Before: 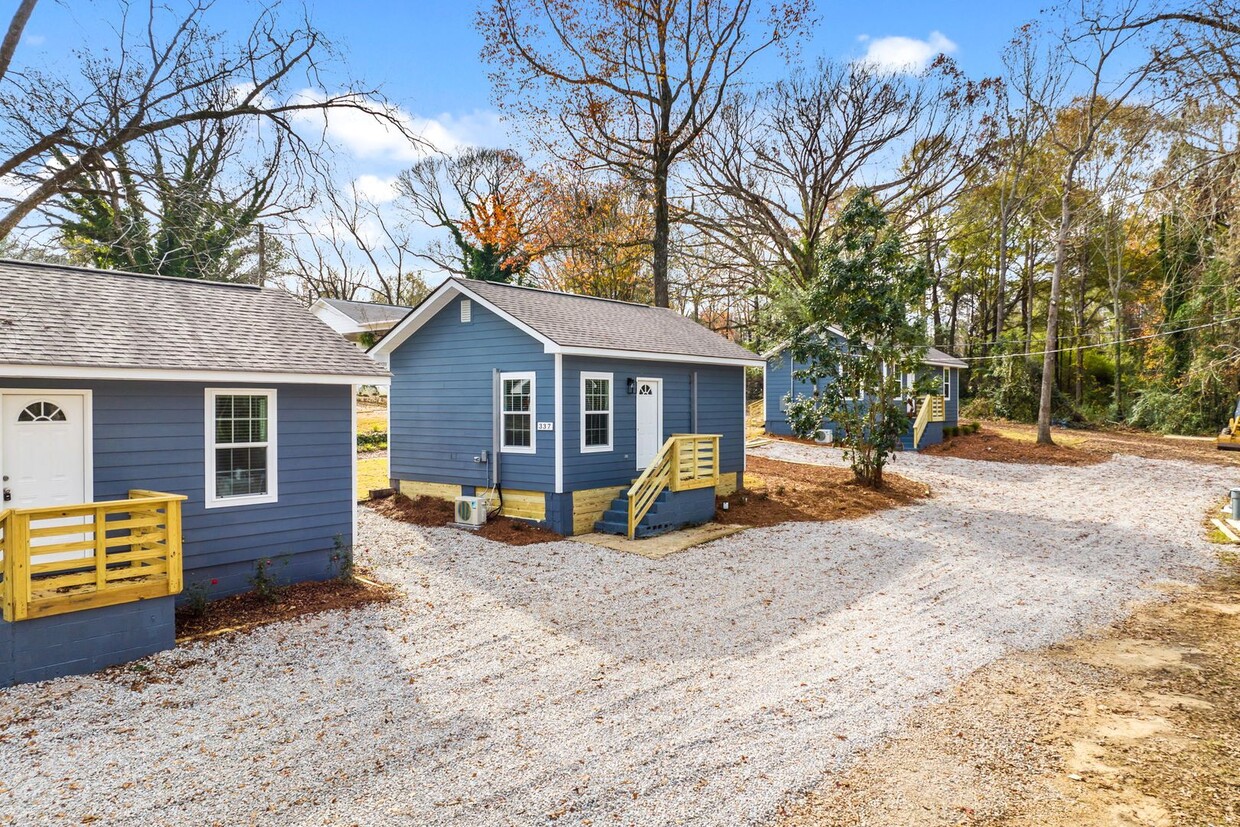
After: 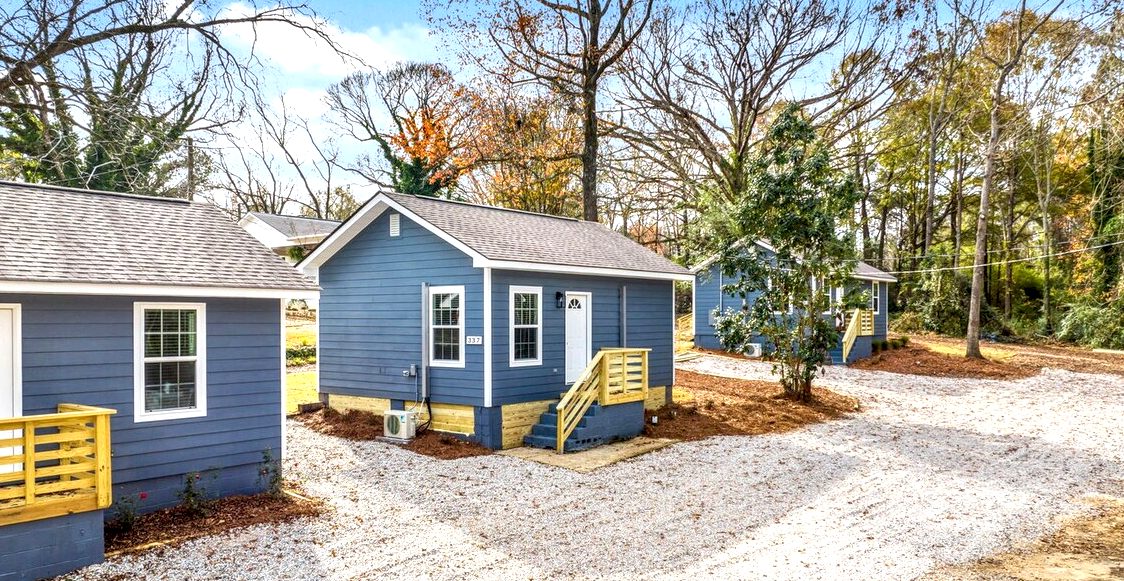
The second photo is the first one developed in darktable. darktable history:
crop: left 5.803%, top 10.439%, right 3.545%, bottom 19.25%
exposure: black level correction 0.005, exposure 0.418 EV, compensate highlight preservation false
local contrast: detail 130%
